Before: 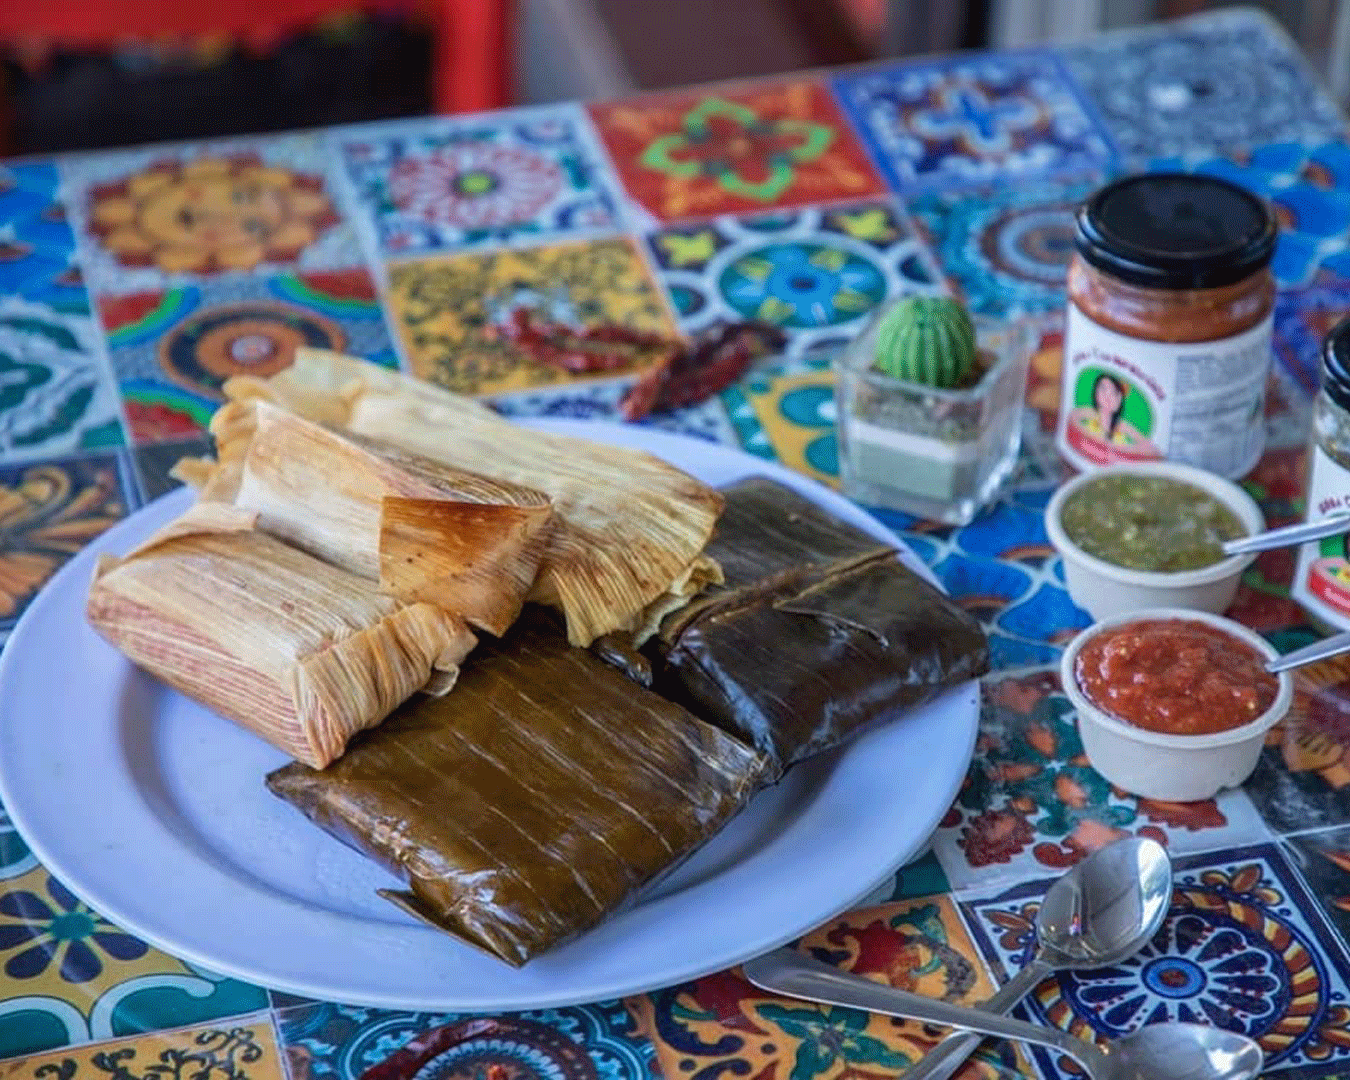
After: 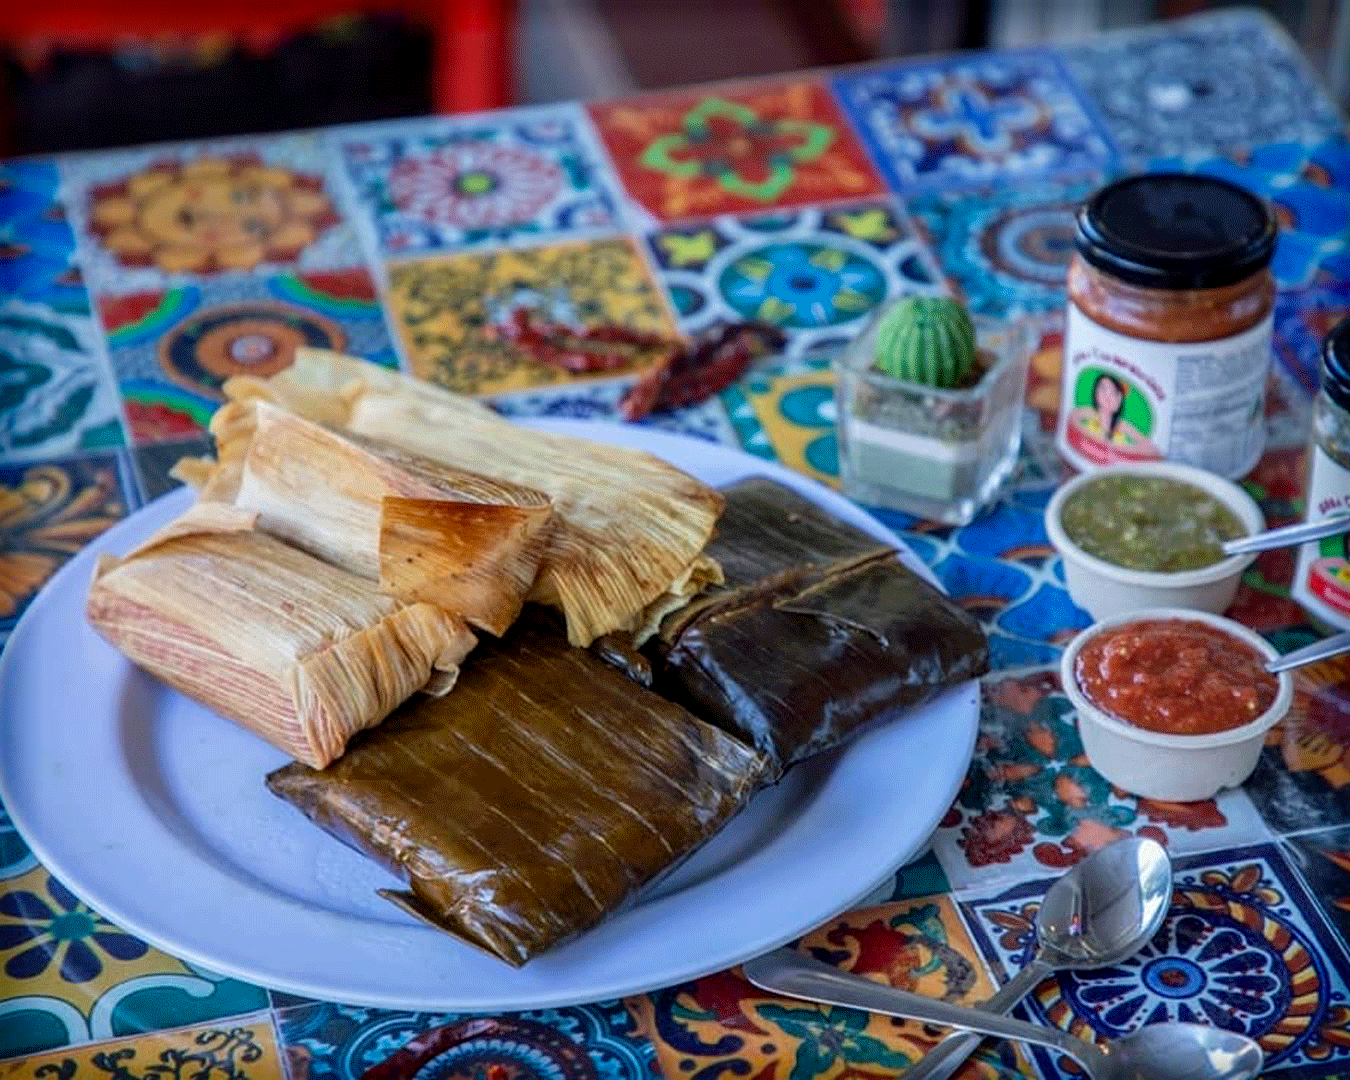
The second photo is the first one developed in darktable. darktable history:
vignetting: fall-off start 93.45%, fall-off radius 5.6%, saturation 0.385, automatic ratio true, width/height ratio 1.33, shape 0.042
exposure: black level correction 0.01, exposure 0.016 EV, compensate highlight preservation false
